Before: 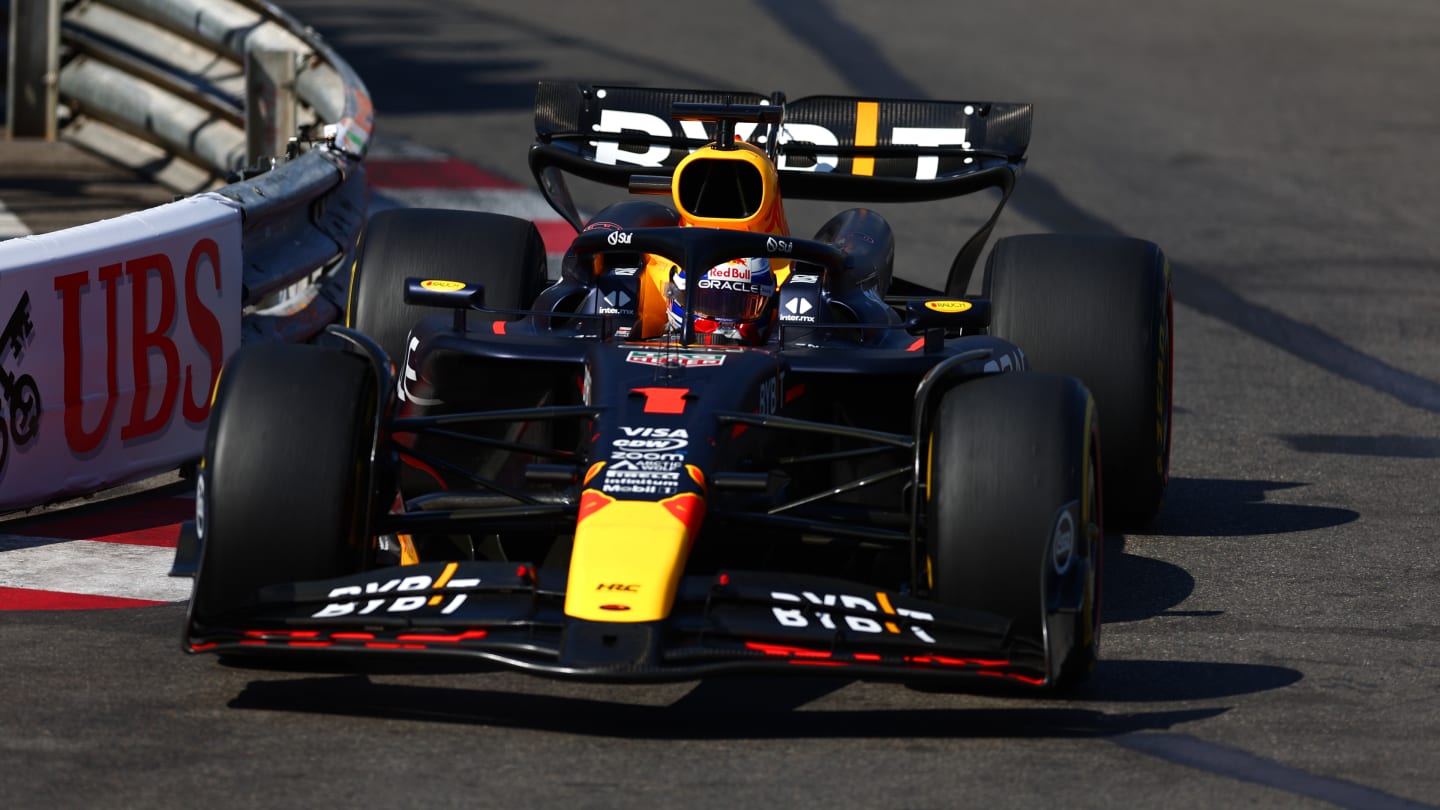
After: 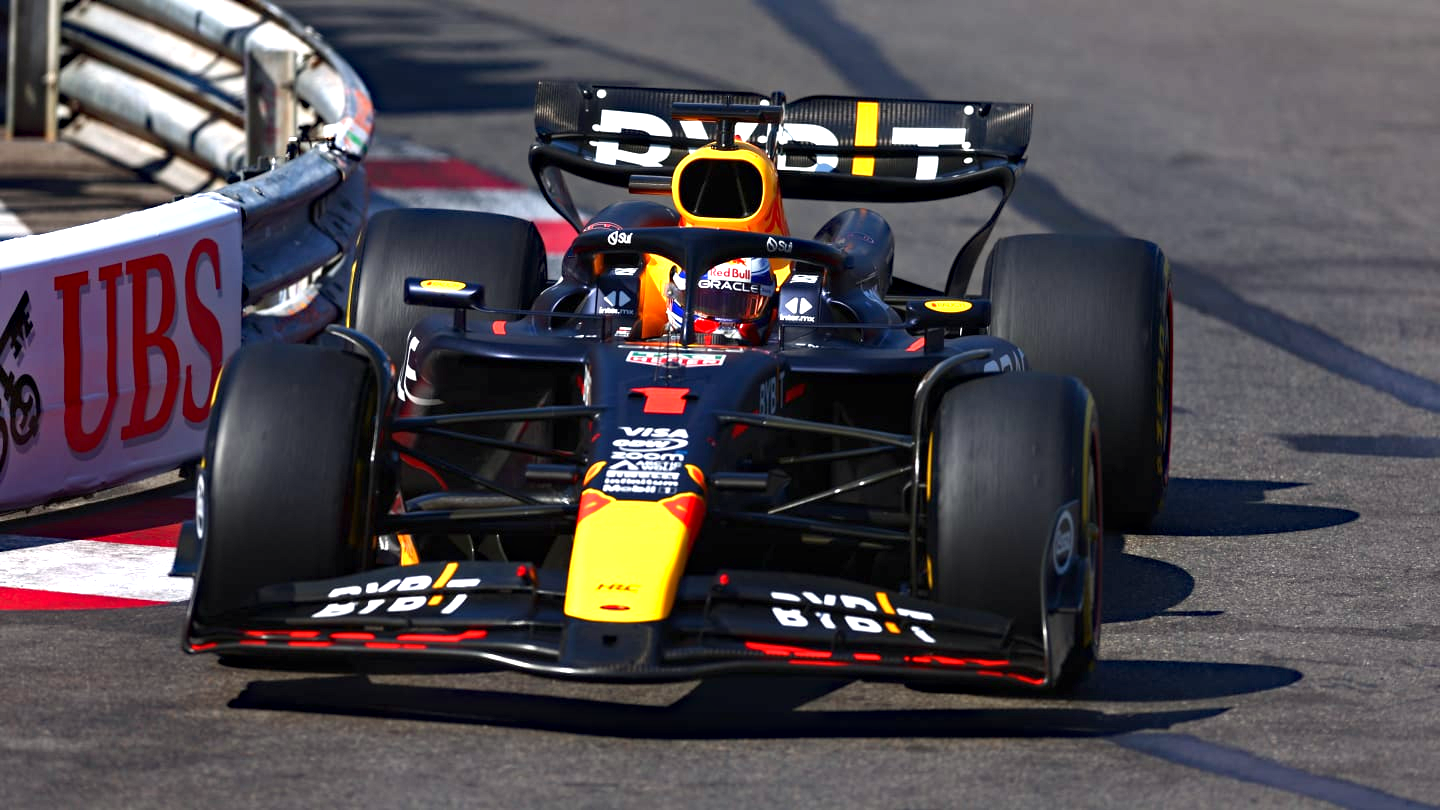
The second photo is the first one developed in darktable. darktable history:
exposure: exposure 1.225 EV, compensate highlight preservation false
haze removal: compatibility mode true, adaptive false
